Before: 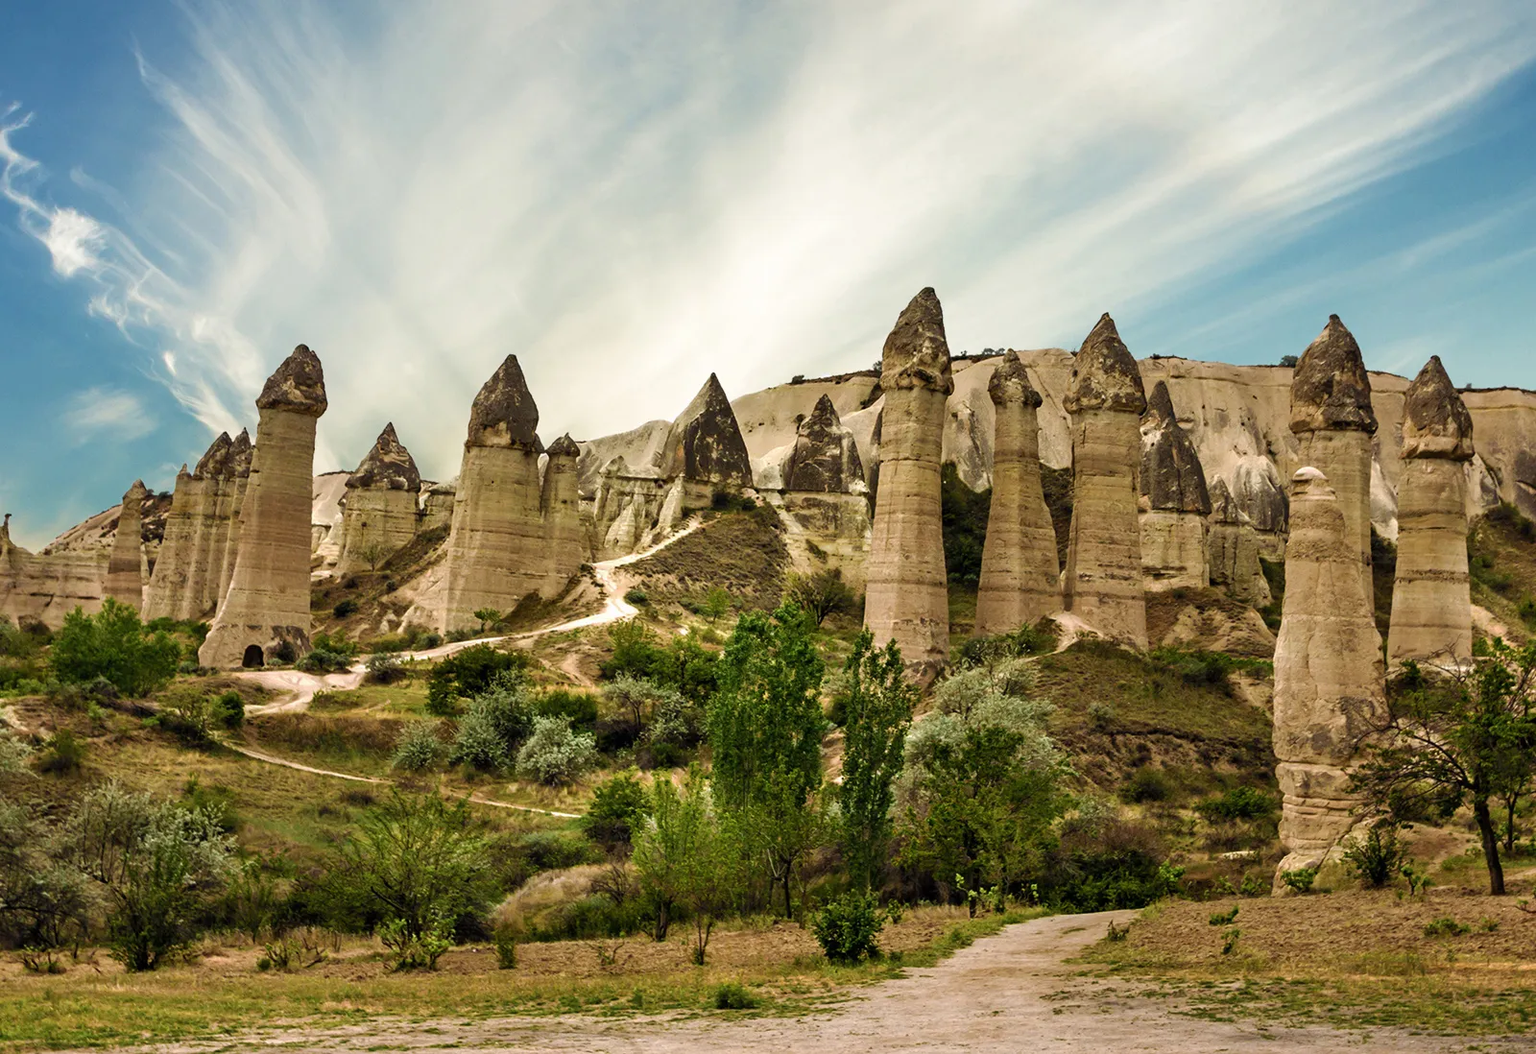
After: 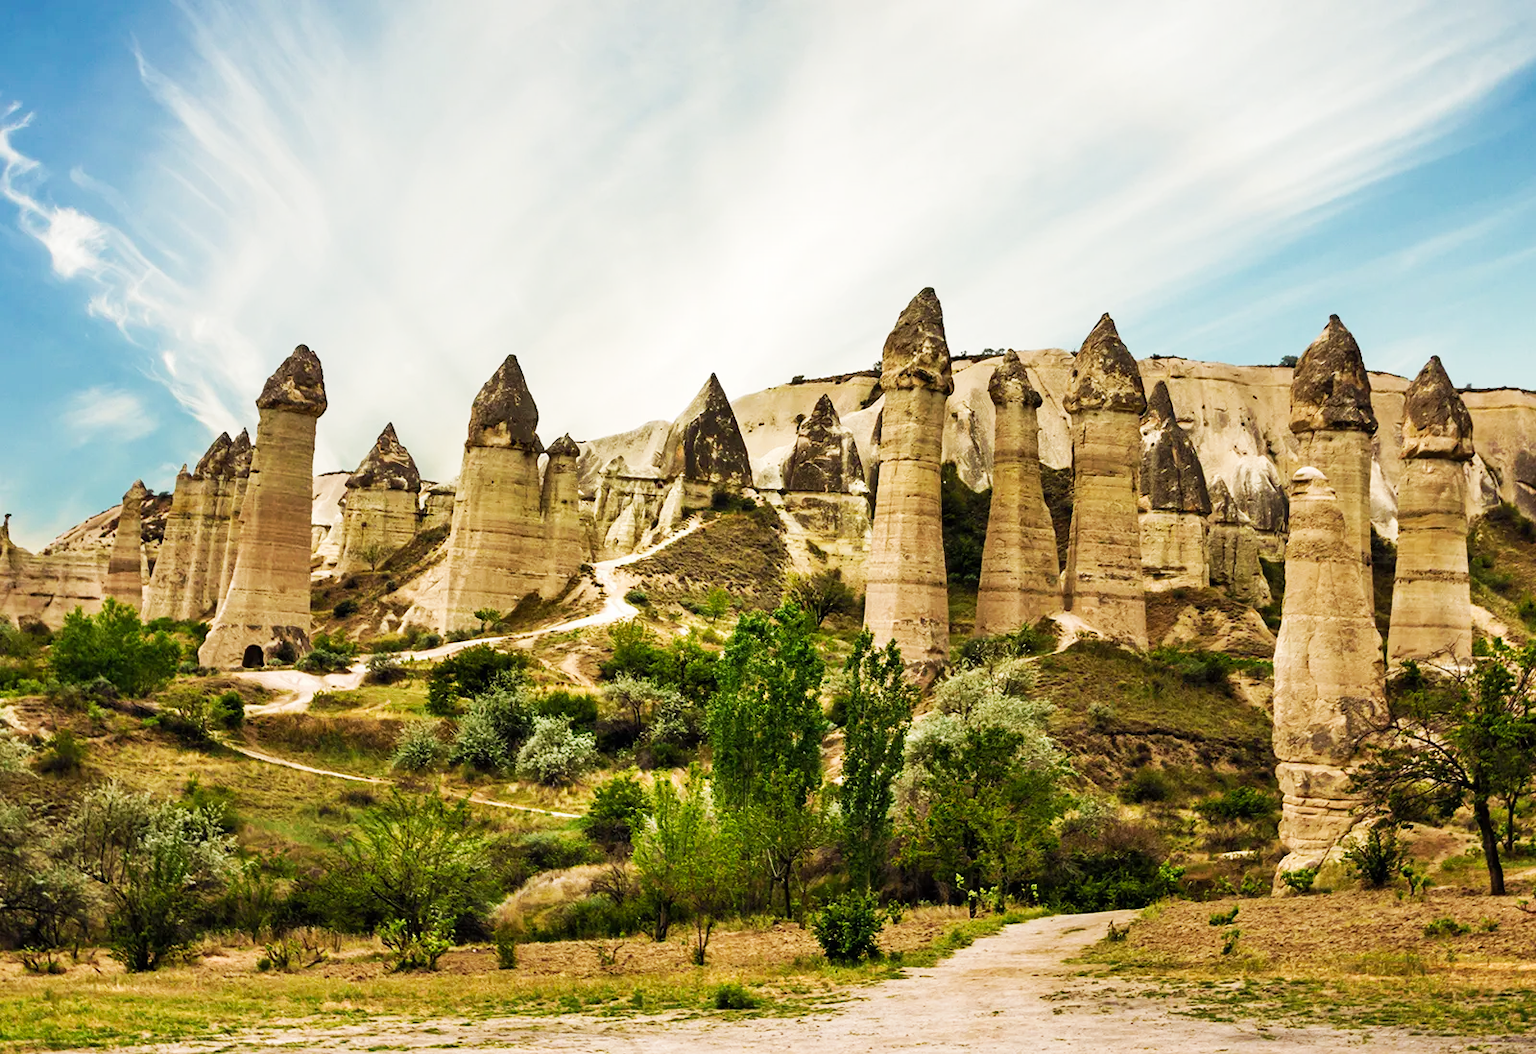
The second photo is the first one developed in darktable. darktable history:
tone curve: curves: ch0 [(0, 0) (0.055, 0.05) (0.258, 0.287) (0.434, 0.526) (0.517, 0.648) (0.745, 0.874) (1, 1)]; ch1 [(0, 0) (0.346, 0.307) (0.418, 0.383) (0.46, 0.439) (0.482, 0.493) (0.502, 0.503) (0.517, 0.514) (0.55, 0.561) (0.588, 0.603) (0.646, 0.688) (1, 1)]; ch2 [(0, 0) (0.346, 0.34) (0.431, 0.45) (0.485, 0.499) (0.5, 0.503) (0.527, 0.525) (0.545, 0.562) (0.679, 0.706) (1, 1)], preserve colors none
